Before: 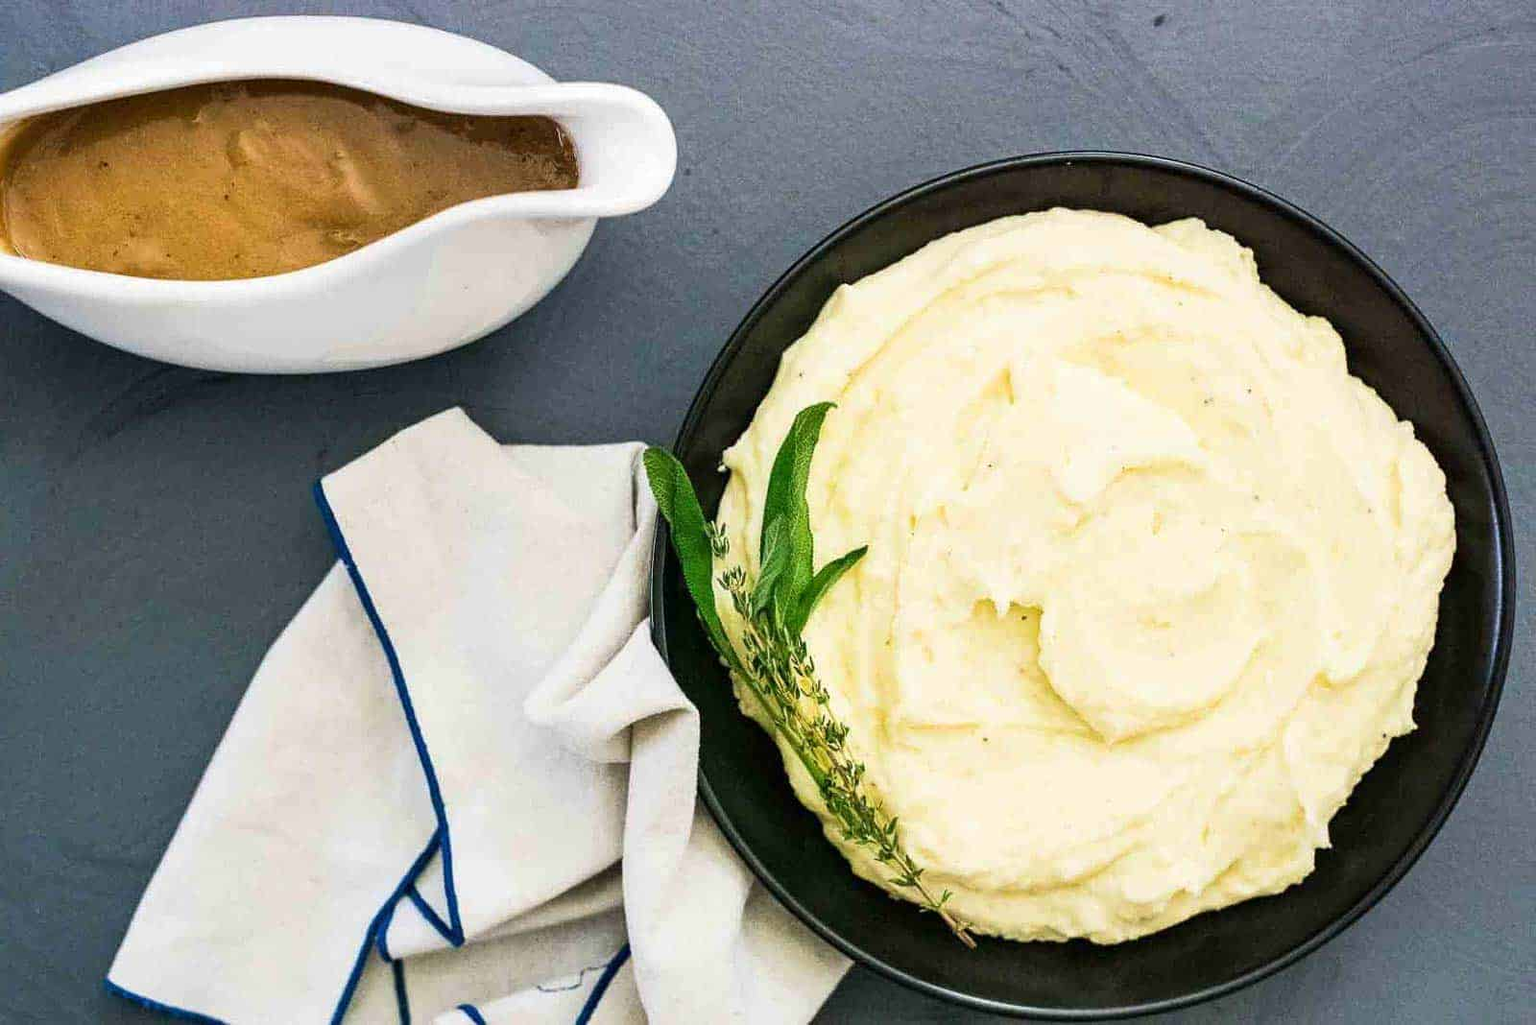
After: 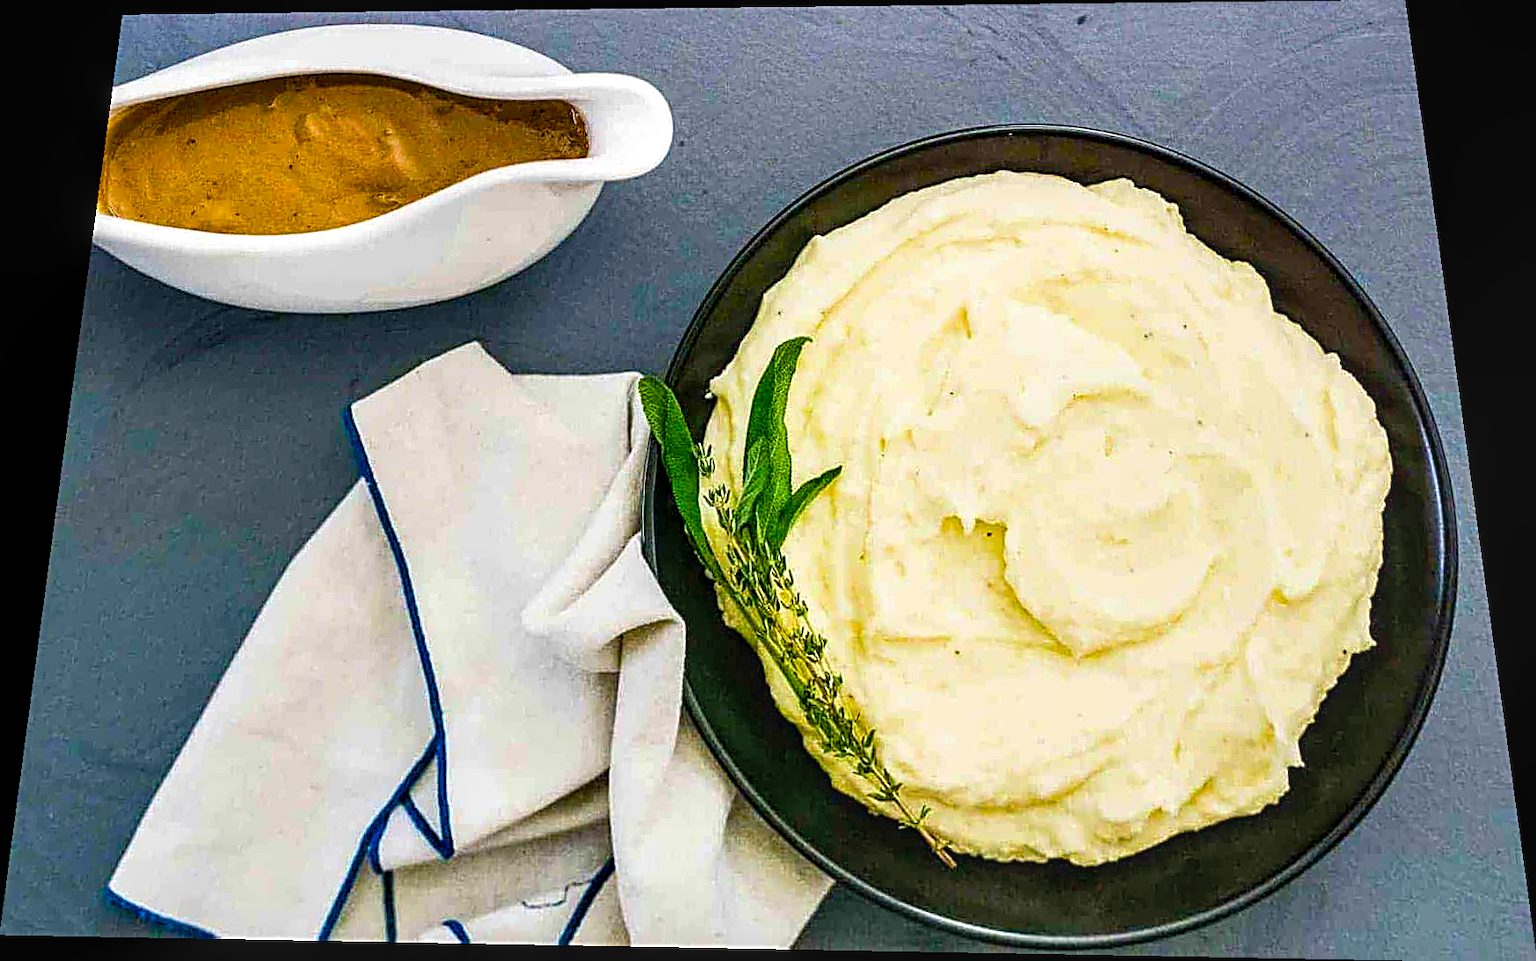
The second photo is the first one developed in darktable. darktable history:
local contrast: detail 130%
rotate and perspective: rotation 0.128°, lens shift (vertical) -0.181, lens shift (horizontal) -0.044, shear 0.001, automatic cropping off
sharpen: radius 2.543, amount 0.636
color balance rgb: perceptual saturation grading › global saturation 45%, perceptual saturation grading › highlights -25%, perceptual saturation grading › shadows 50%, perceptual brilliance grading › global brilliance 3%, global vibrance 3%
